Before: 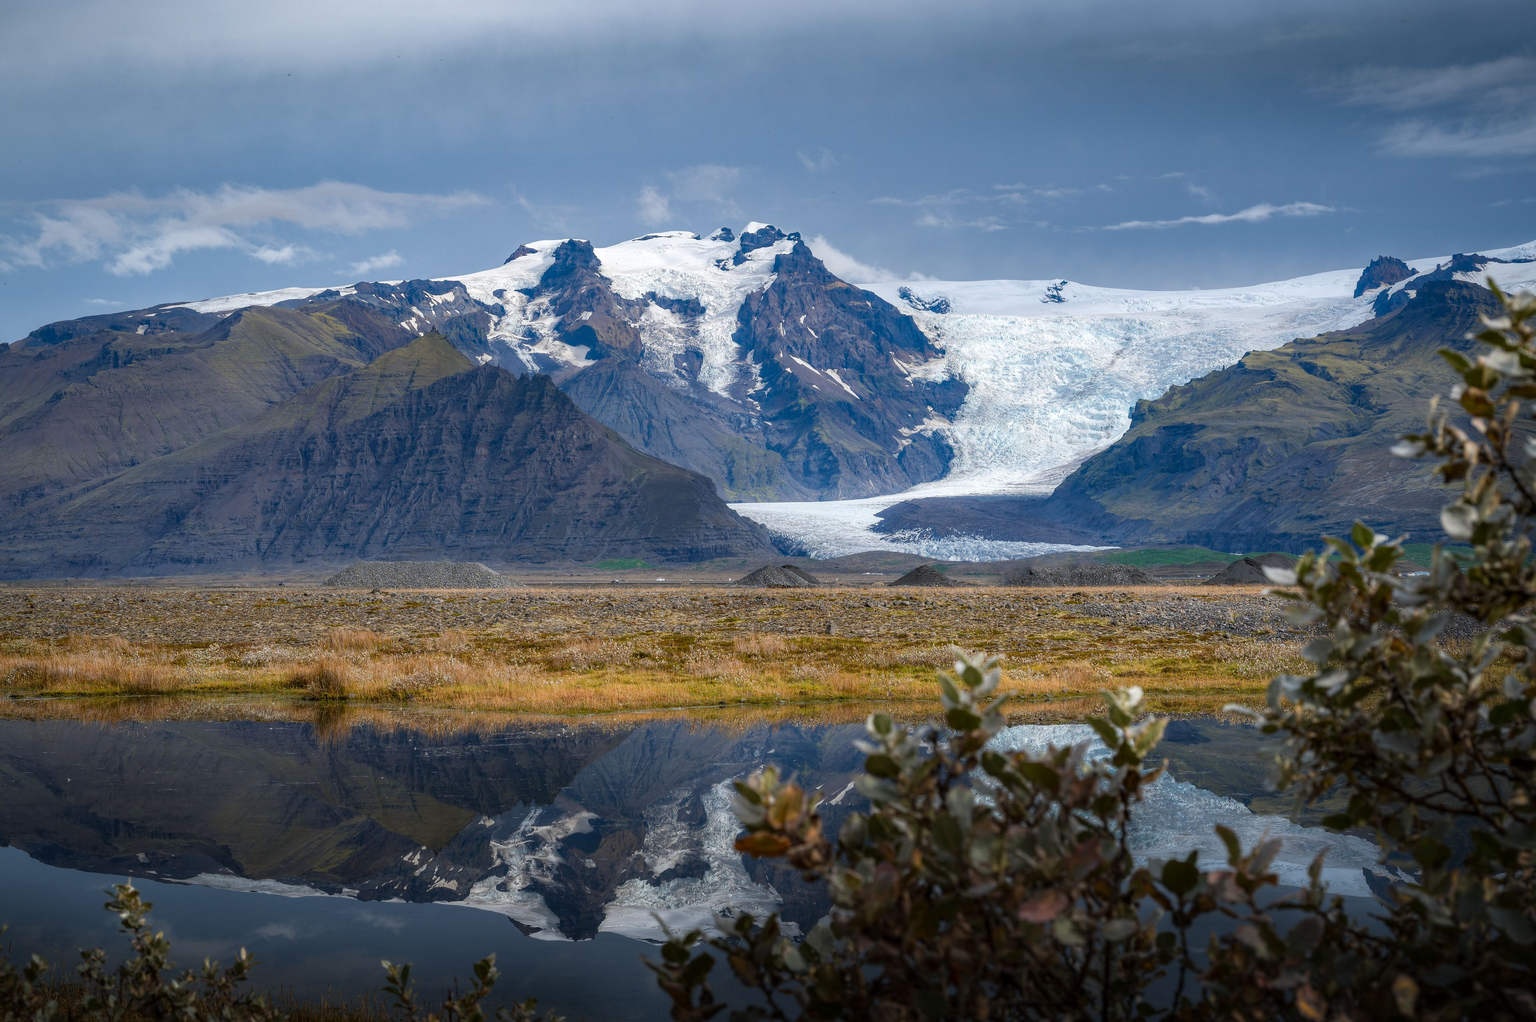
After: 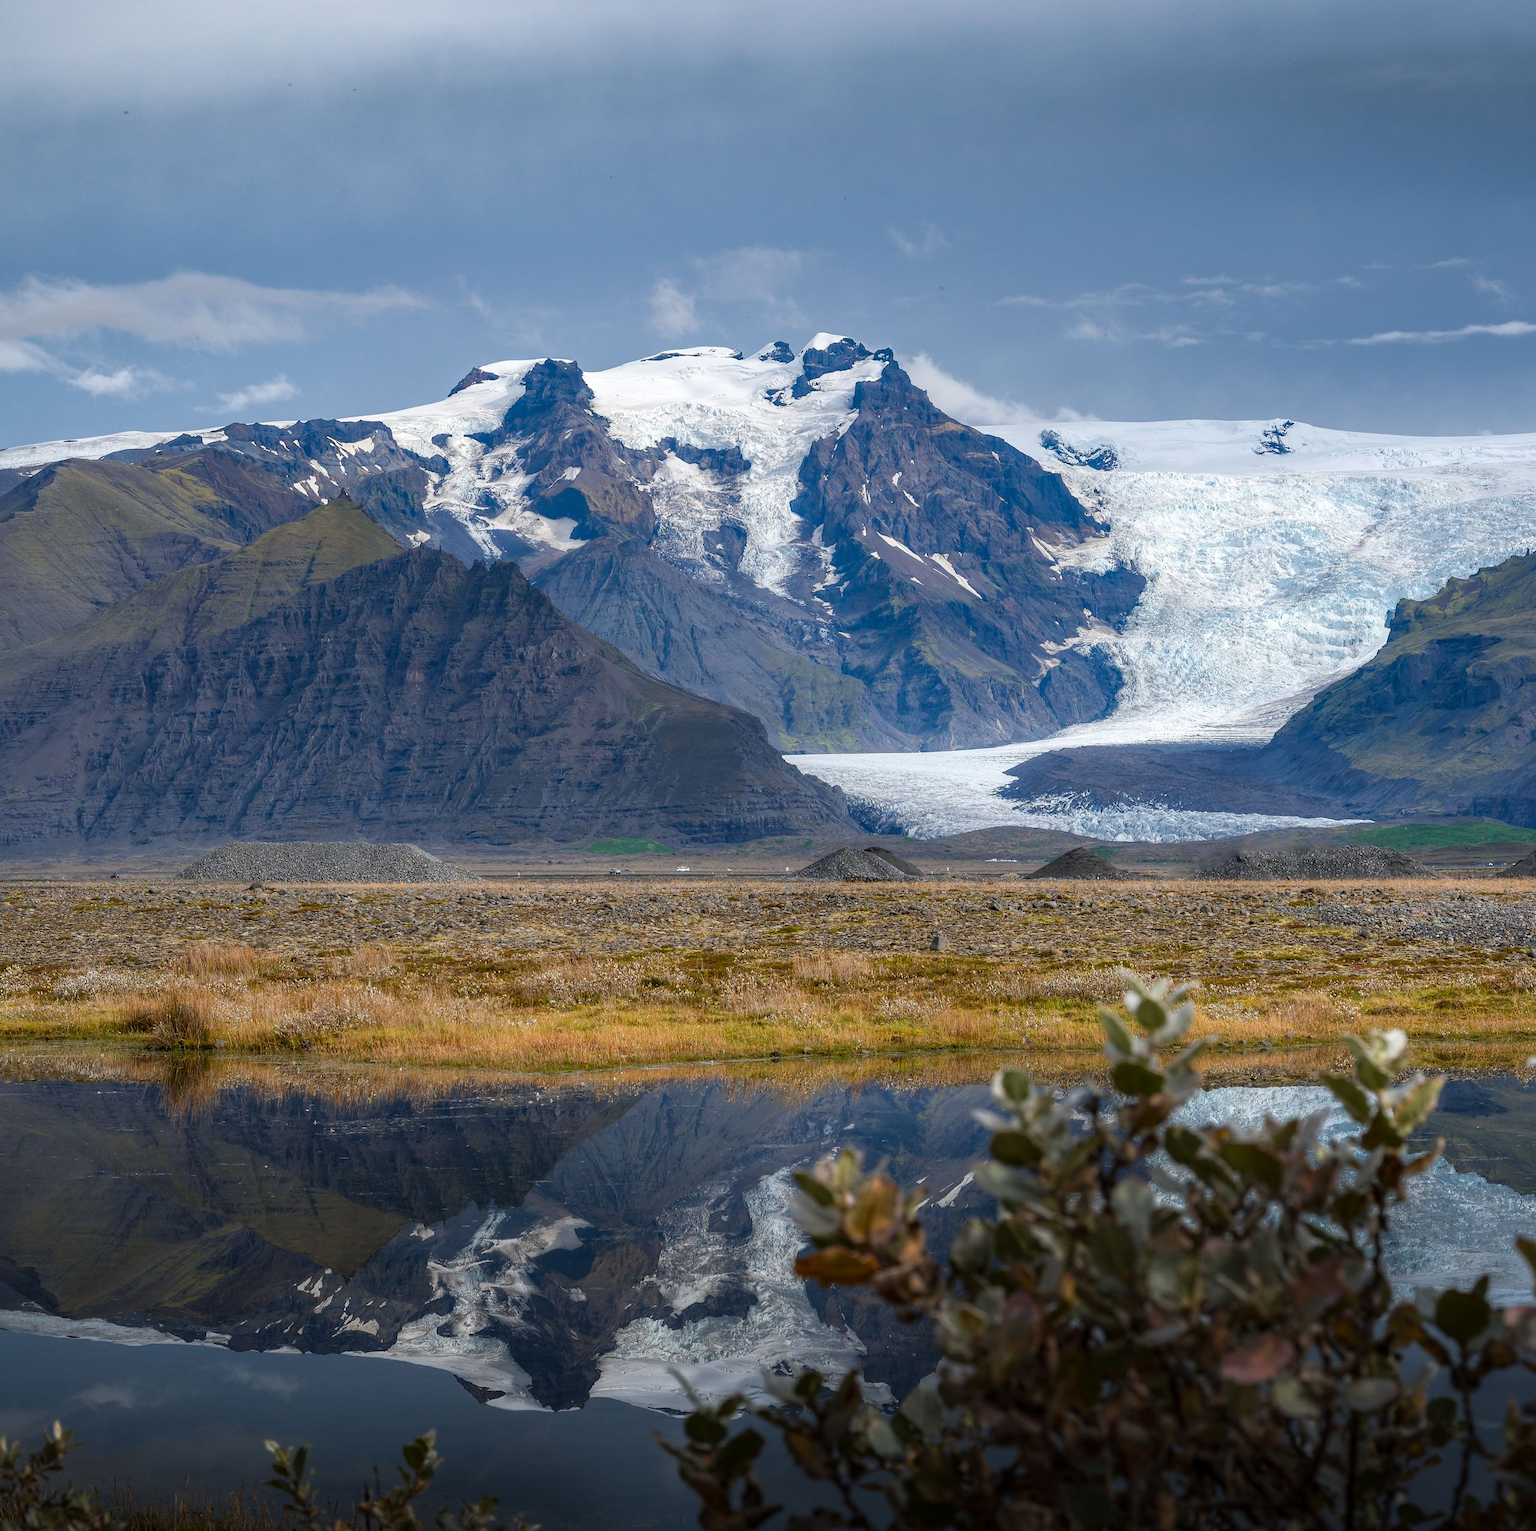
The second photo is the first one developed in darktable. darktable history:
crop and rotate: left 13.376%, right 19.953%
